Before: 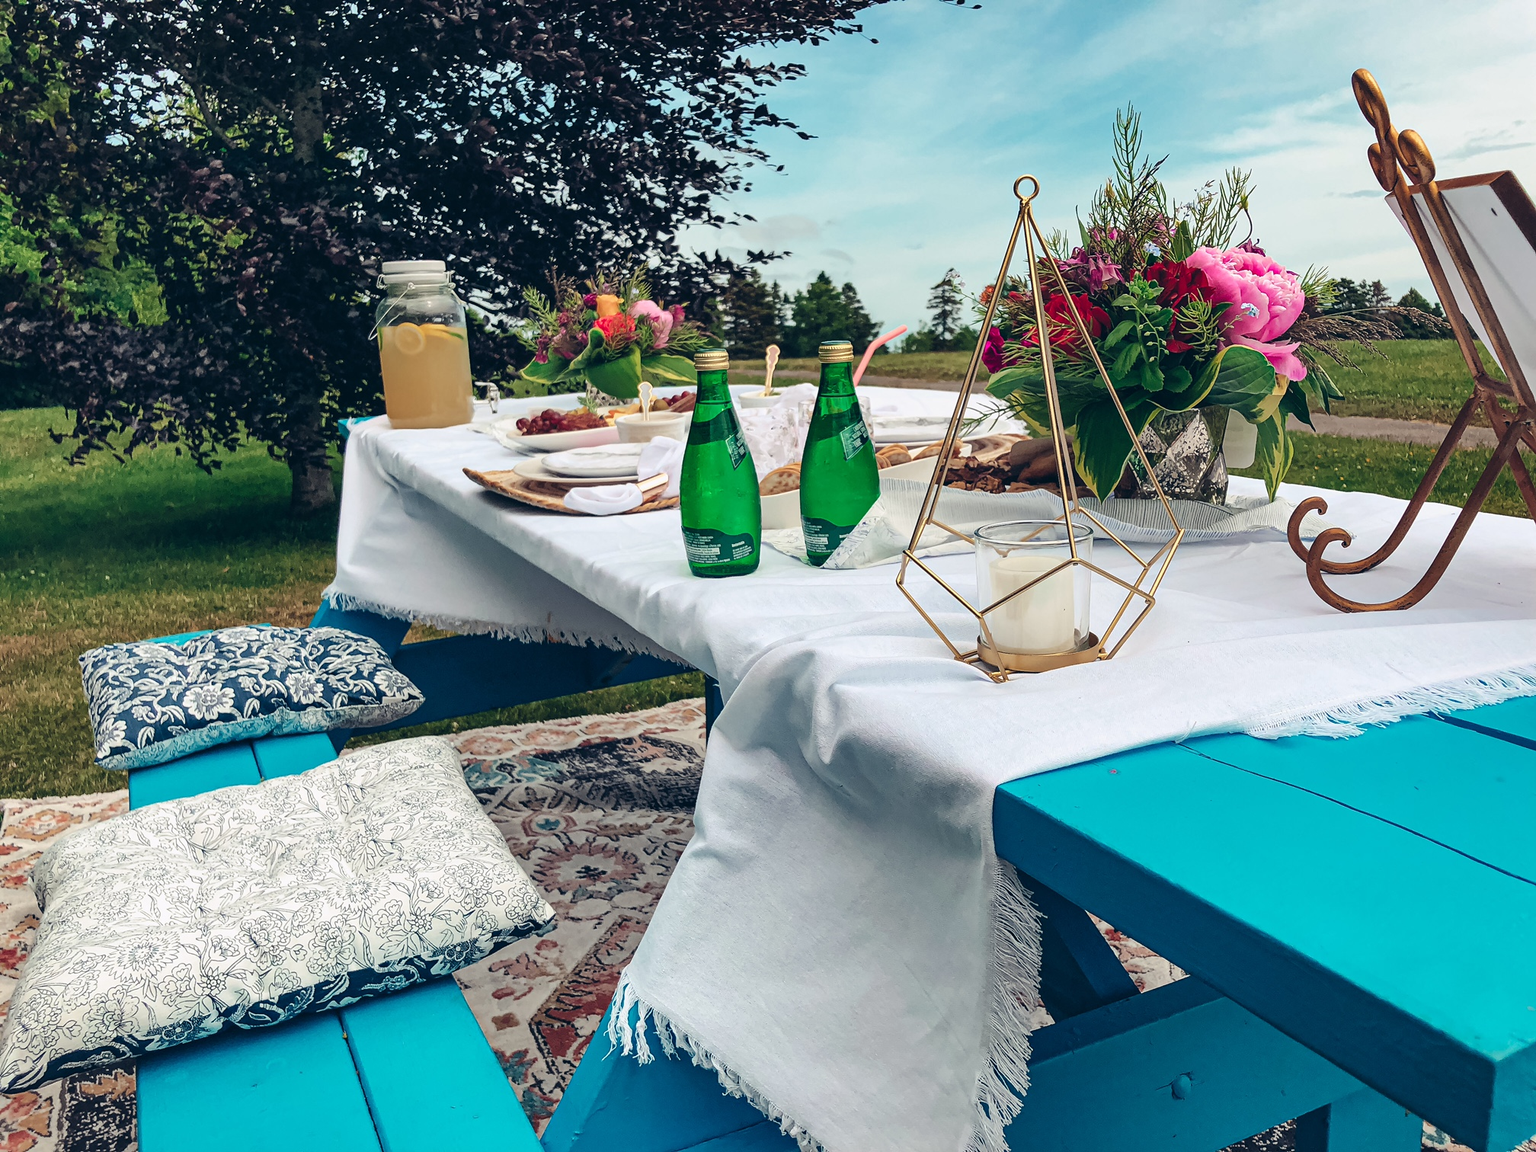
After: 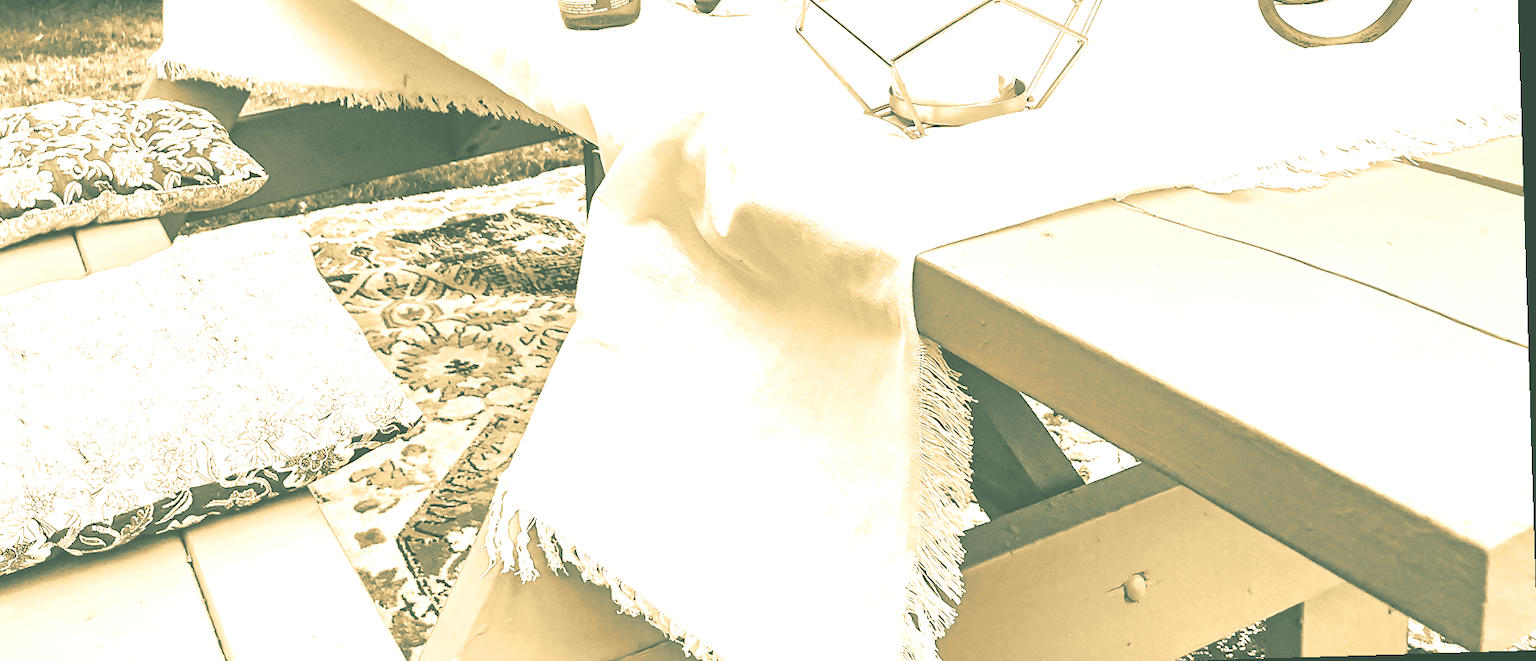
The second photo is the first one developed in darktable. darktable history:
crop and rotate: left 13.306%, top 48.129%, bottom 2.928%
split-toning: shadows › hue 183.6°, shadows › saturation 0.52, highlights › hue 0°, highlights › saturation 0
colorize: hue 36°, source mix 100%
shadows and highlights: on, module defaults
color zones: curves: ch0 [(0, 0.485) (0.178, 0.476) (0.261, 0.623) (0.411, 0.403) (0.708, 0.603) (0.934, 0.412)]; ch1 [(0.003, 0.485) (0.149, 0.496) (0.229, 0.584) (0.326, 0.551) (0.484, 0.262) (0.757, 0.643)]
base curve: curves: ch0 [(0, 0) (0.028, 0.03) (0.121, 0.232) (0.46, 0.748) (0.859, 0.968) (1, 1)], preserve colors none
rotate and perspective: rotation -1.75°, automatic cropping off
